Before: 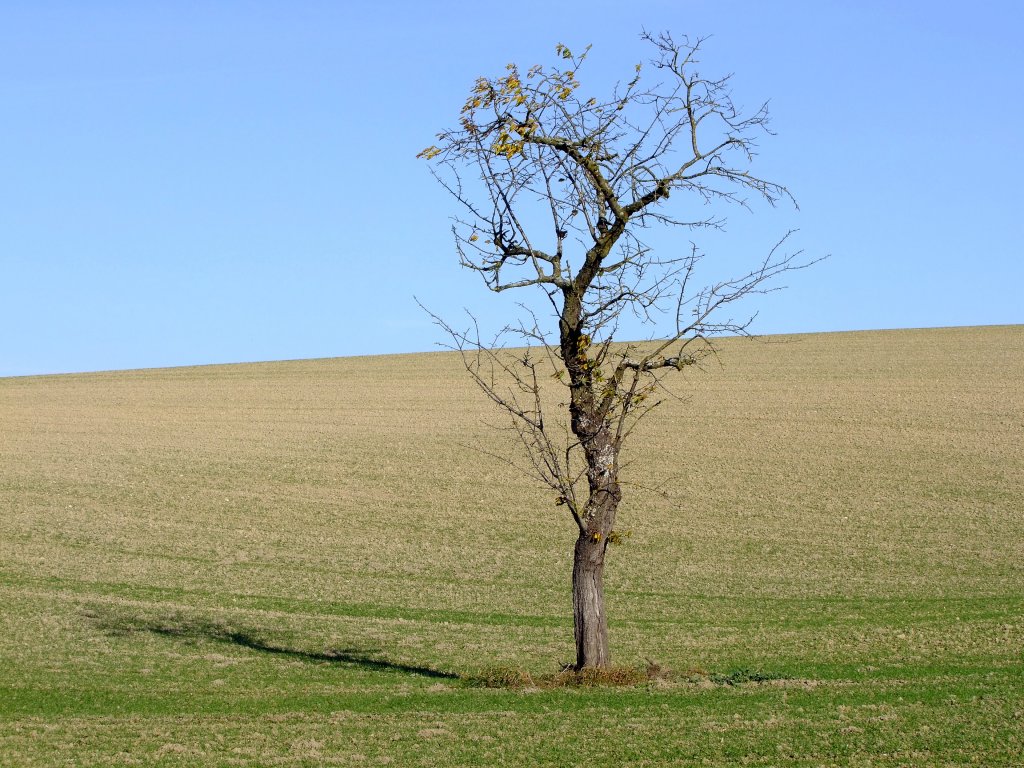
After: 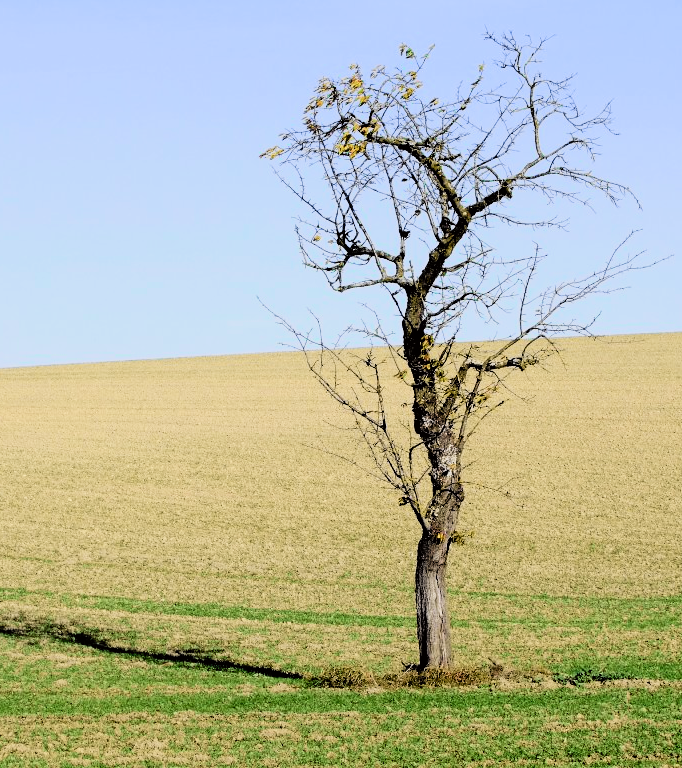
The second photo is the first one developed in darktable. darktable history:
tone curve: curves: ch0 [(0, 0) (0.055, 0.057) (0.258, 0.307) (0.434, 0.543) (0.517, 0.657) (0.745, 0.874) (1, 1)]; ch1 [(0, 0) (0.346, 0.307) (0.418, 0.383) (0.46, 0.439) (0.482, 0.493) (0.502, 0.503) (0.517, 0.514) (0.55, 0.561) (0.588, 0.603) (0.646, 0.688) (1, 1)]; ch2 [(0, 0) (0.346, 0.34) (0.431, 0.45) (0.485, 0.499) (0.5, 0.503) (0.527, 0.525) (0.545, 0.562) (0.679, 0.706) (1, 1)], color space Lab, independent channels, preserve colors none
filmic rgb: black relative exposure -4.41 EV, white relative exposure 5.04 EV, hardness 2.21, latitude 40.13%, contrast 1.157, highlights saturation mix 10.17%, shadows ↔ highlights balance 0.944%
crop and rotate: left 15.428%, right 17.955%
